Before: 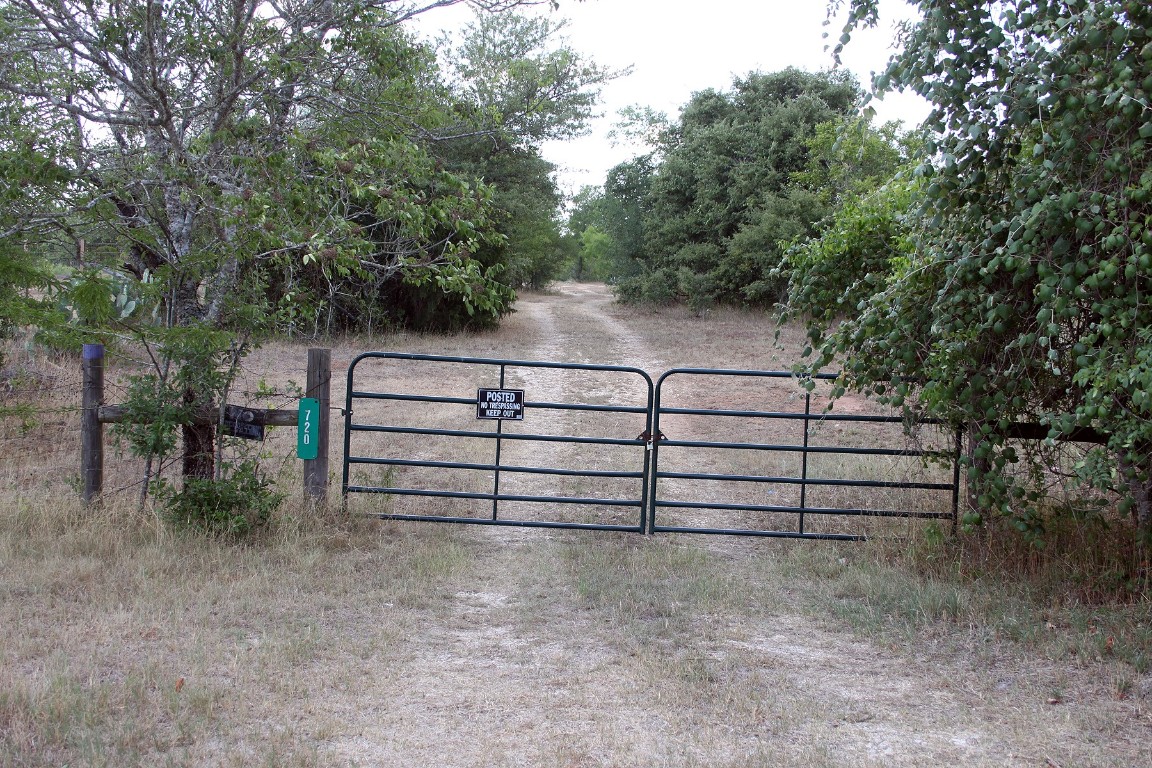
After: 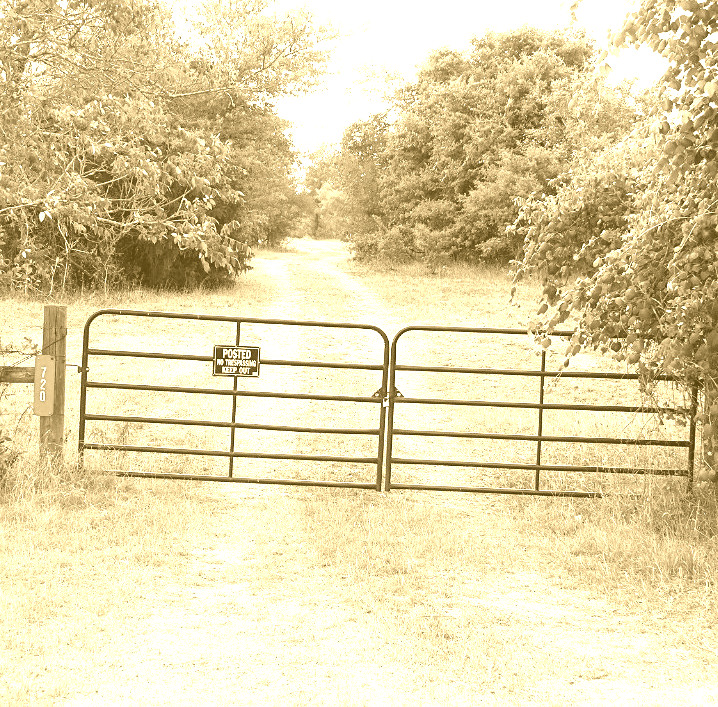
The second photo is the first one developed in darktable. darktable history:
colorize: hue 36°, source mix 100%
exposure: exposure 0.64 EV, compensate highlight preservation false
crop and rotate: left 22.918%, top 5.629%, right 14.711%, bottom 2.247%
sharpen: amount 0.2
